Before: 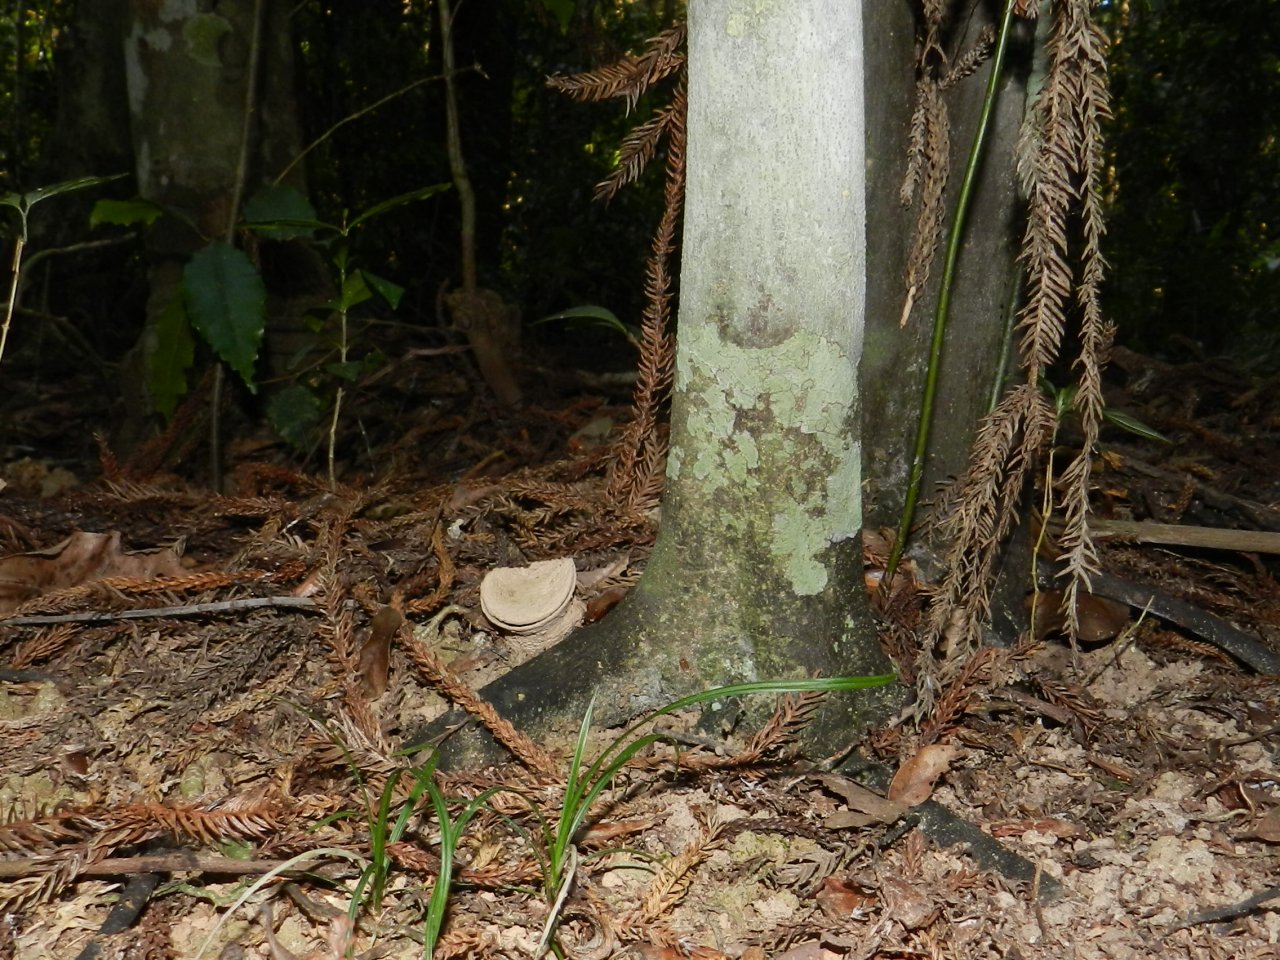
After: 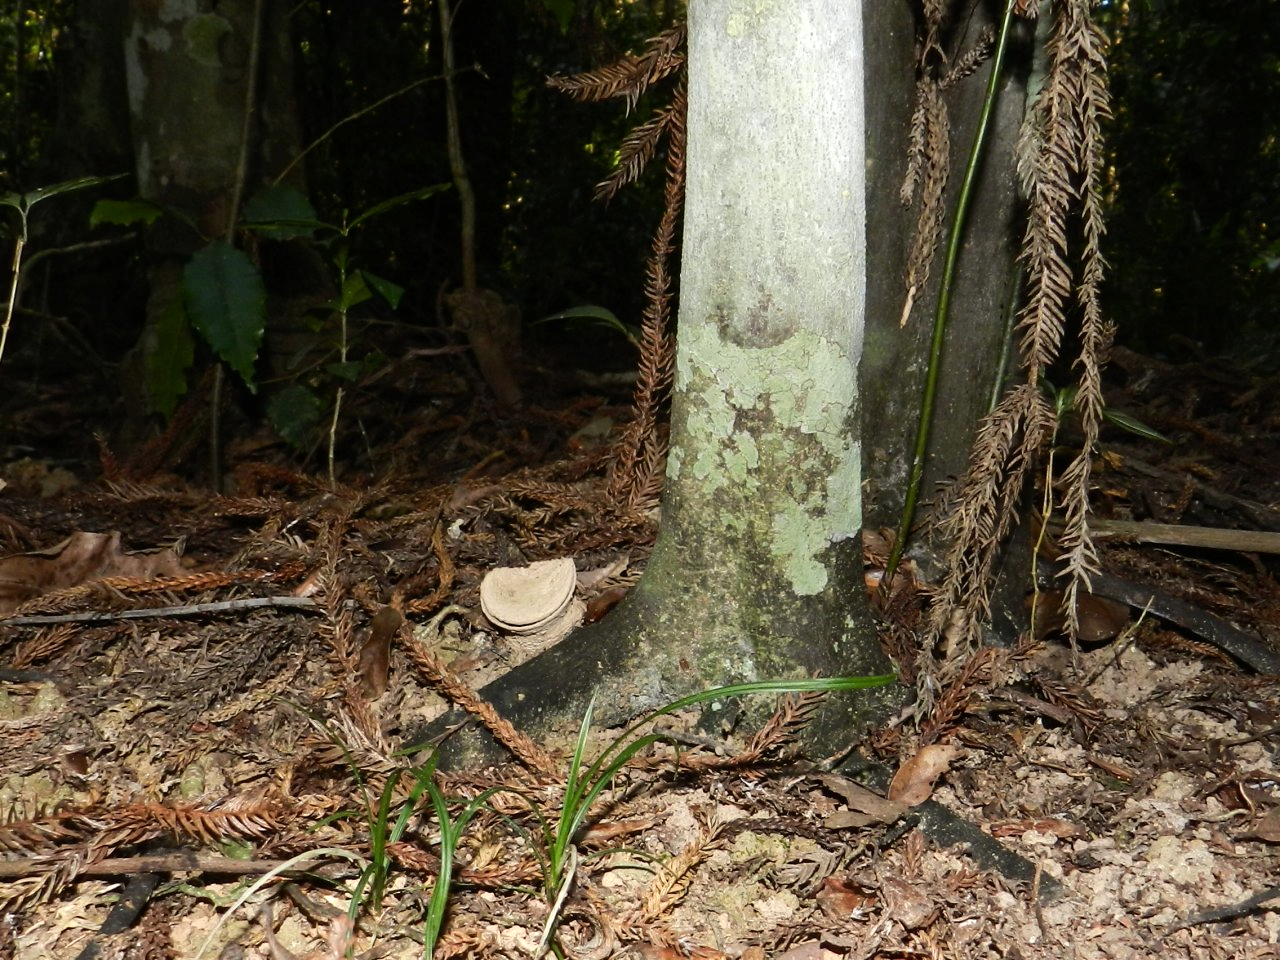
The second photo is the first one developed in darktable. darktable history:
exposure: compensate exposure bias true, compensate highlight preservation false
tone equalizer: -8 EV -0.402 EV, -7 EV -0.358 EV, -6 EV -0.298 EV, -5 EV -0.229 EV, -3 EV 0.235 EV, -2 EV 0.319 EV, -1 EV 0.405 EV, +0 EV 0.441 EV, edges refinement/feathering 500, mask exposure compensation -1.57 EV, preserve details no
